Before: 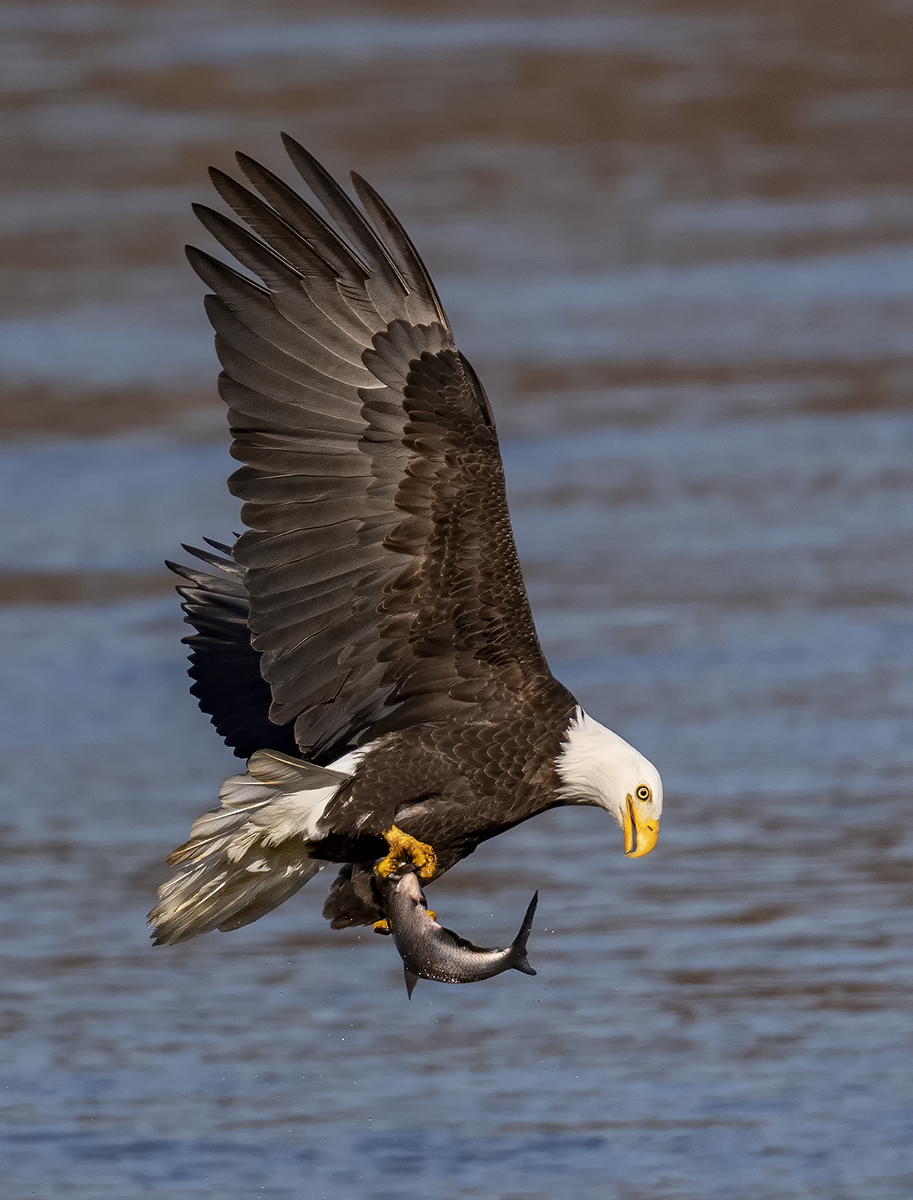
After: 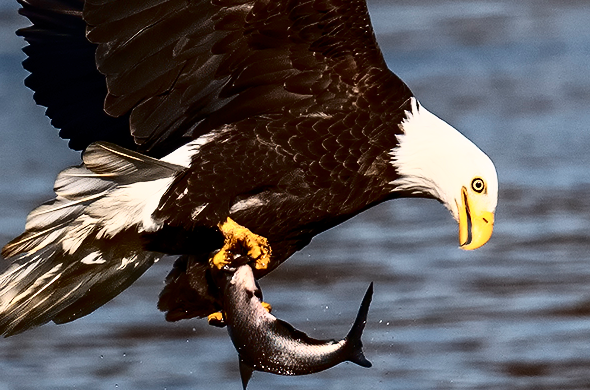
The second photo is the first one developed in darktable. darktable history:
tone curve: curves: ch0 [(0, 0) (0.003, 0.003) (0.011, 0.006) (0.025, 0.01) (0.044, 0.015) (0.069, 0.02) (0.1, 0.027) (0.136, 0.036) (0.177, 0.05) (0.224, 0.07) (0.277, 0.12) (0.335, 0.208) (0.399, 0.334) (0.468, 0.473) (0.543, 0.636) (0.623, 0.795) (0.709, 0.907) (0.801, 0.97) (0.898, 0.989) (1, 1)], color space Lab, independent channels, preserve colors none
crop: left 18.073%, top 50.676%, right 17.199%, bottom 16.821%
